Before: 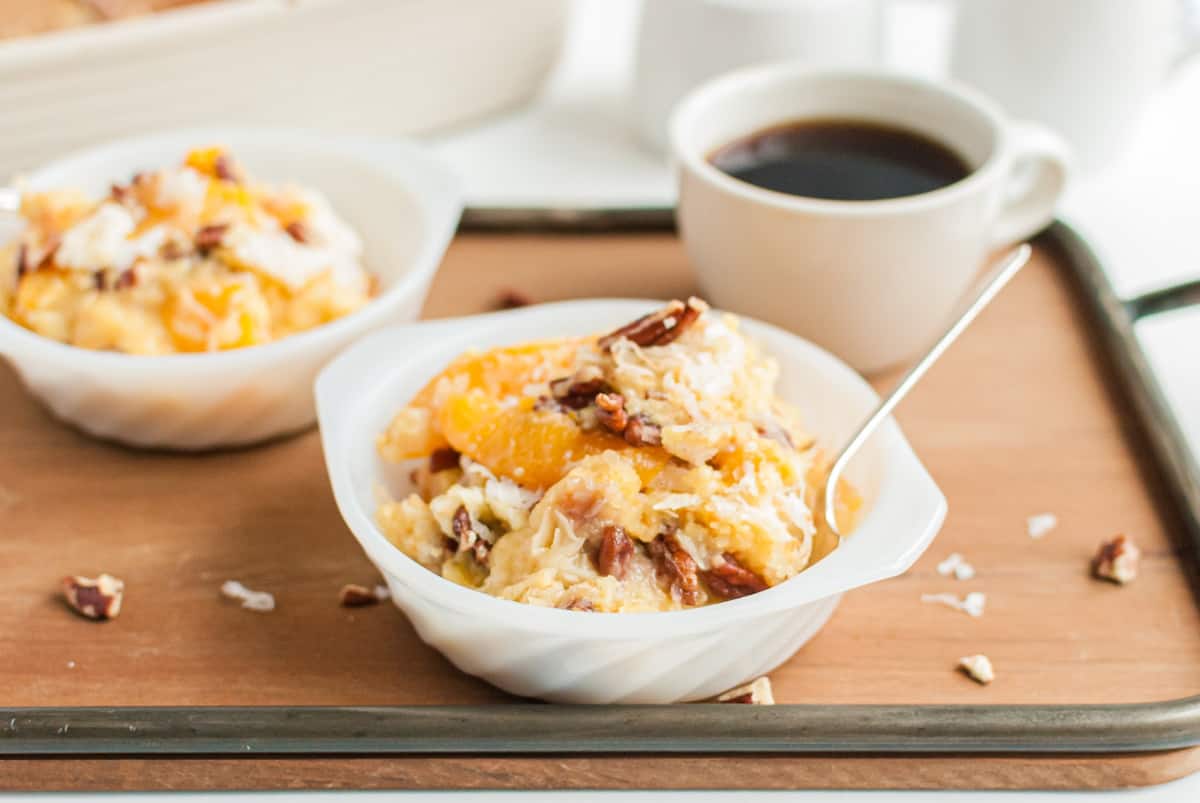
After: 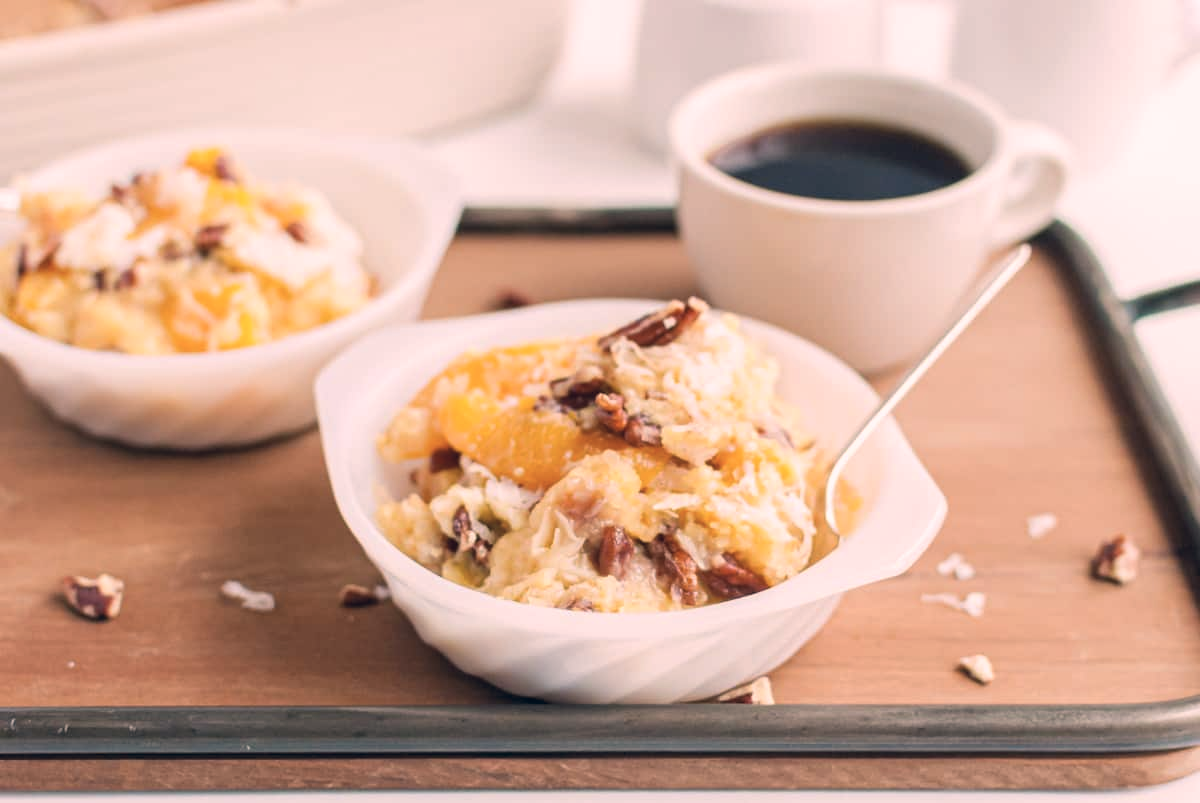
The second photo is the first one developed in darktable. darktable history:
color correction: highlights a* 13.8, highlights b* 5.92, shadows a* -5.72, shadows b* -15.29, saturation 0.844
